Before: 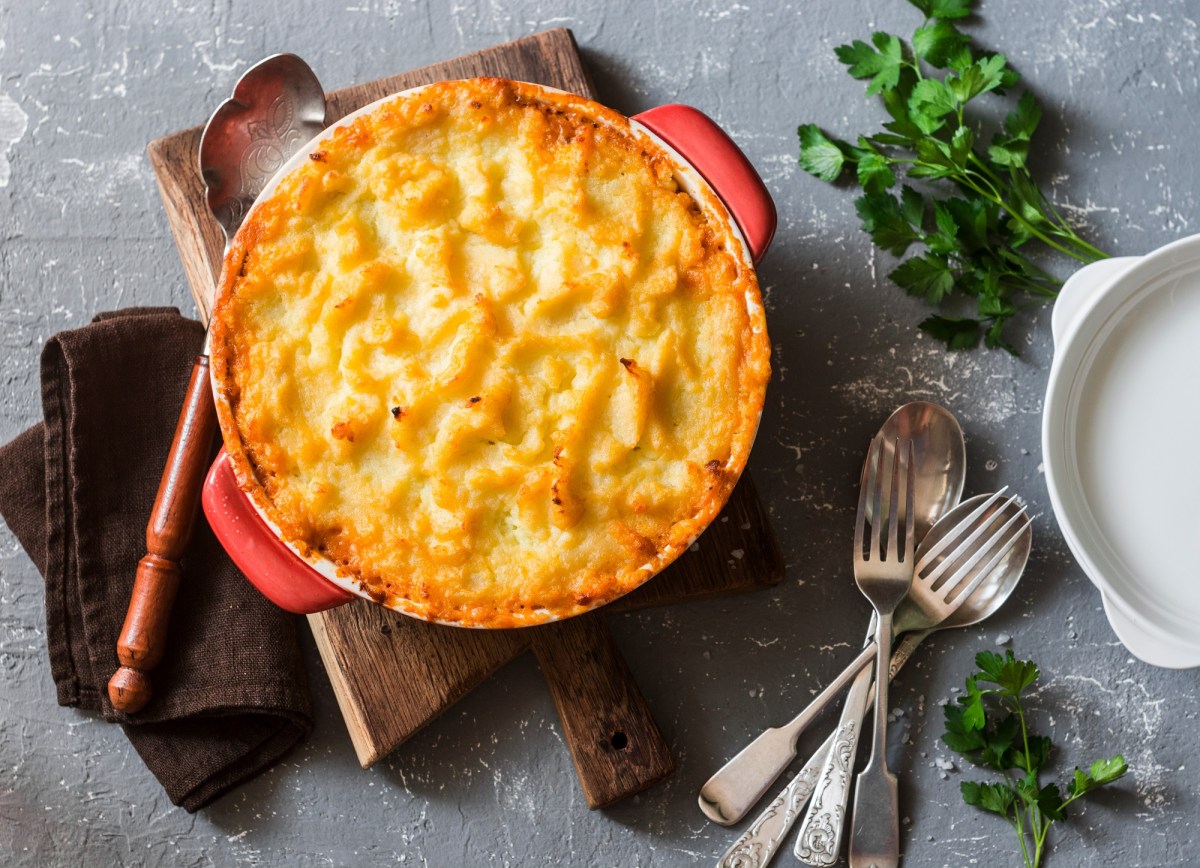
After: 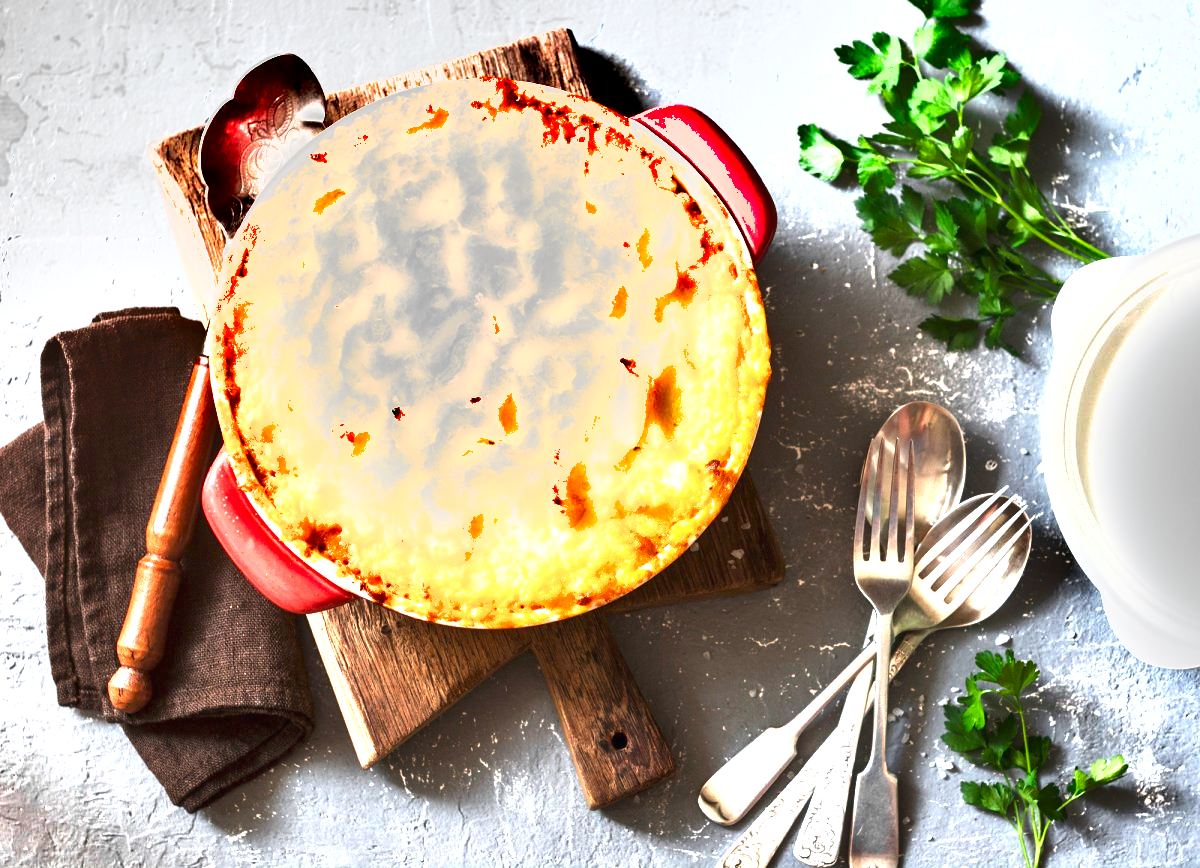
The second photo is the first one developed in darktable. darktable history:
exposure: black level correction 0, exposure 1.9 EV, compensate highlight preservation false
shadows and highlights: shadows color adjustment 97.66%, soften with gaussian
